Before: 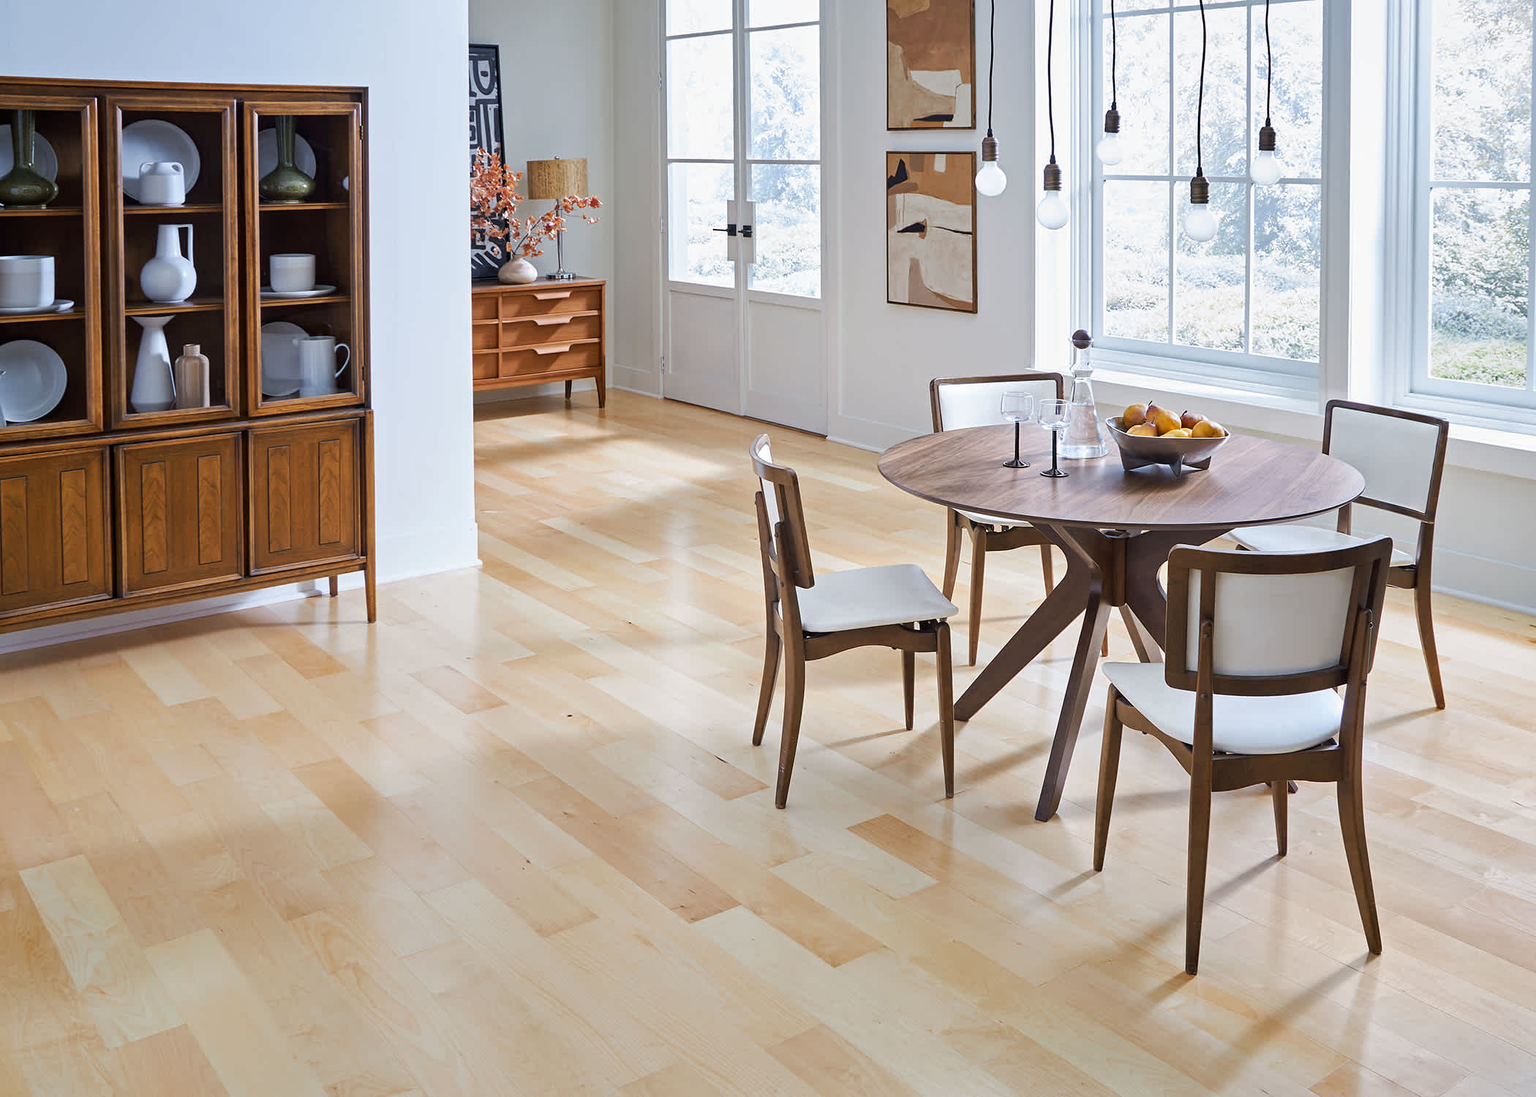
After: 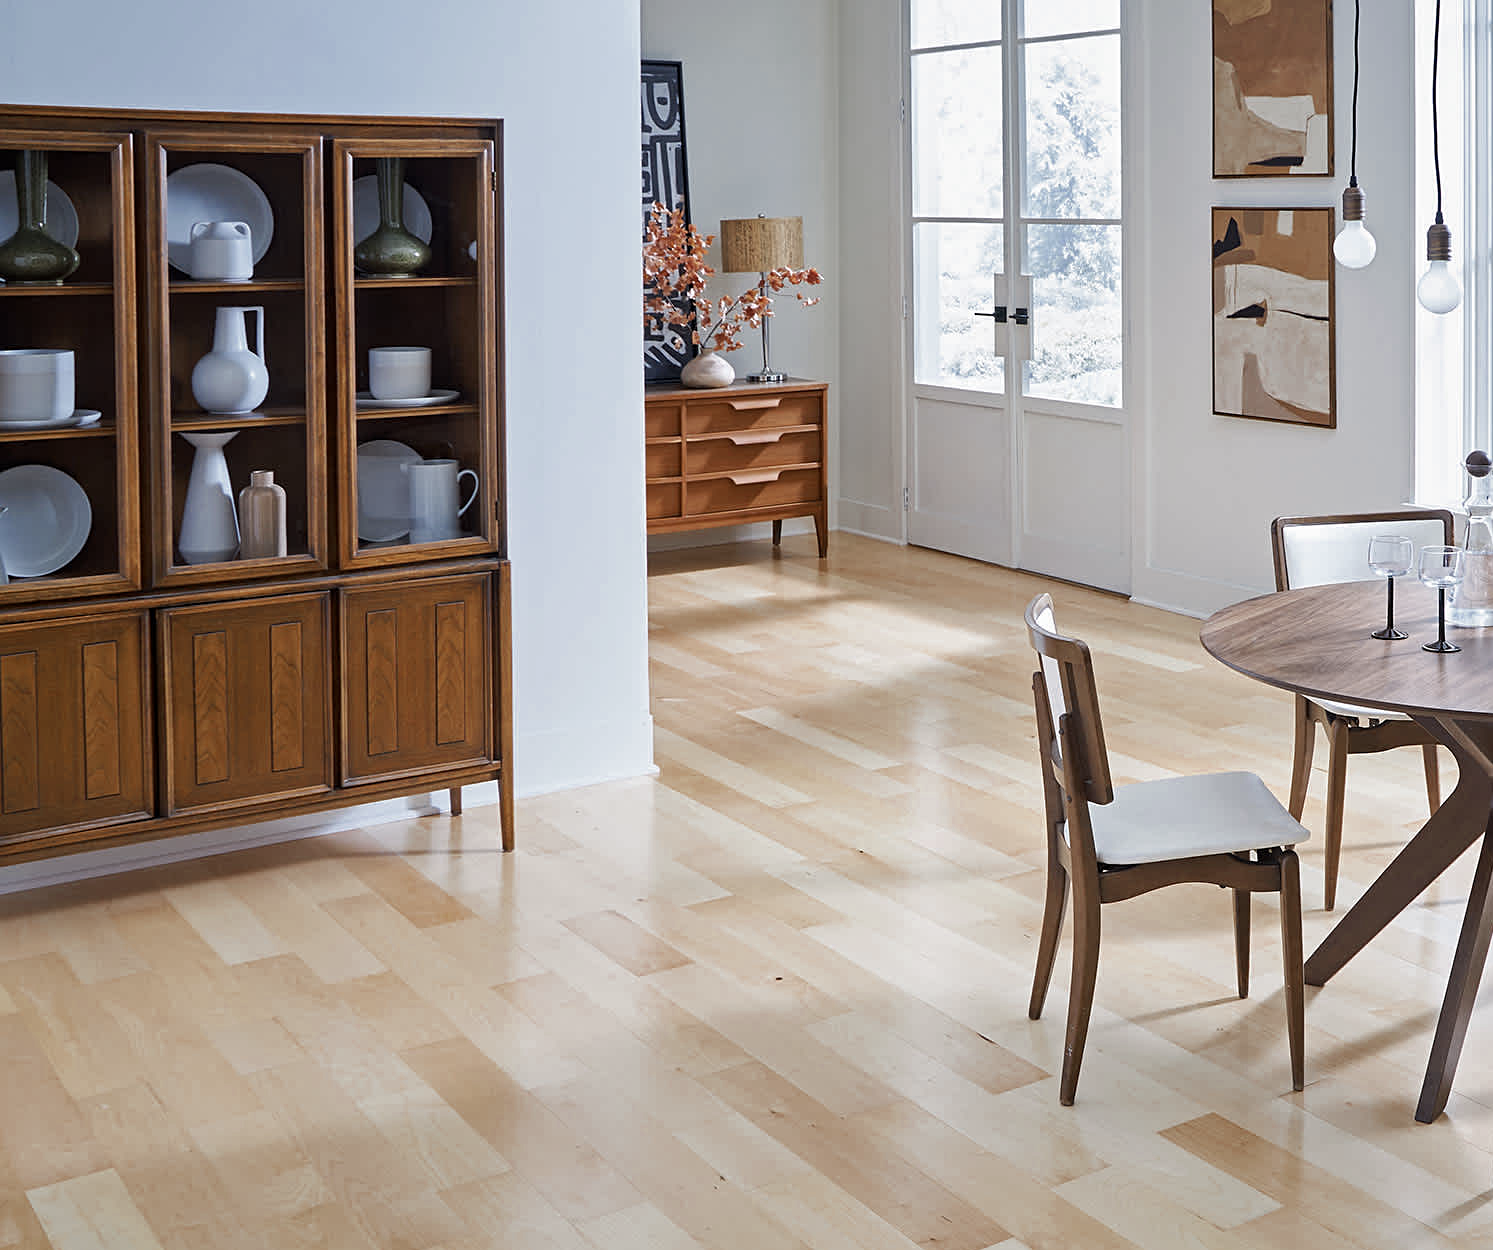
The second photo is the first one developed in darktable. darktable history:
sharpen: amount 0.2
crop: right 28.885%, bottom 16.626%
color zones: curves: ch0 [(0, 0.5) (0.125, 0.4) (0.25, 0.5) (0.375, 0.4) (0.5, 0.4) (0.625, 0.35) (0.75, 0.35) (0.875, 0.5)]; ch1 [(0, 0.35) (0.125, 0.45) (0.25, 0.35) (0.375, 0.35) (0.5, 0.35) (0.625, 0.35) (0.75, 0.45) (0.875, 0.35)]; ch2 [(0, 0.6) (0.125, 0.5) (0.25, 0.5) (0.375, 0.6) (0.5, 0.6) (0.625, 0.5) (0.75, 0.5) (0.875, 0.5)]
